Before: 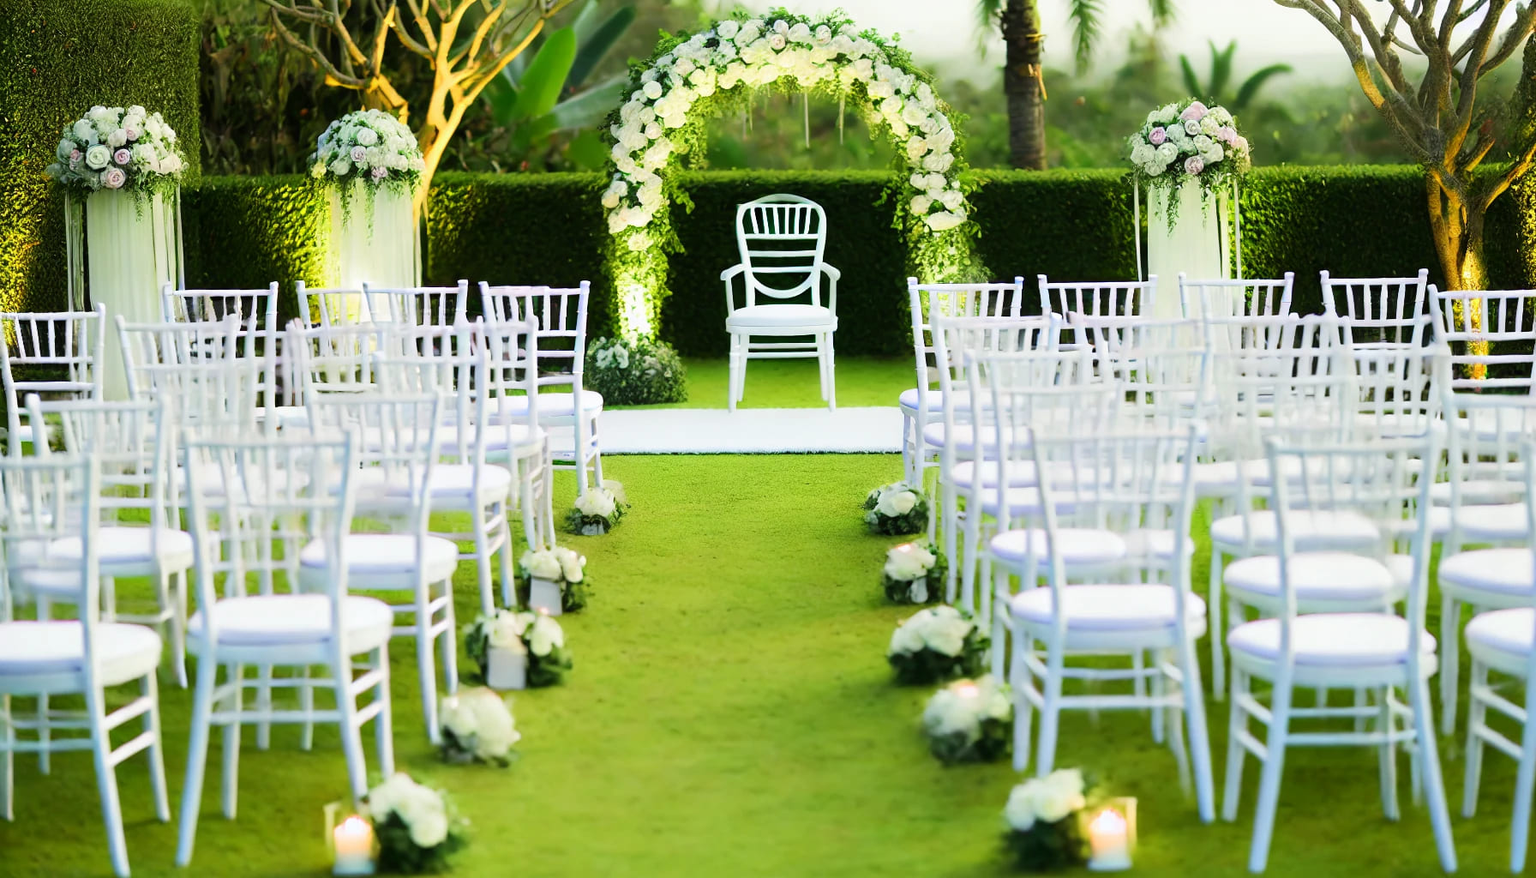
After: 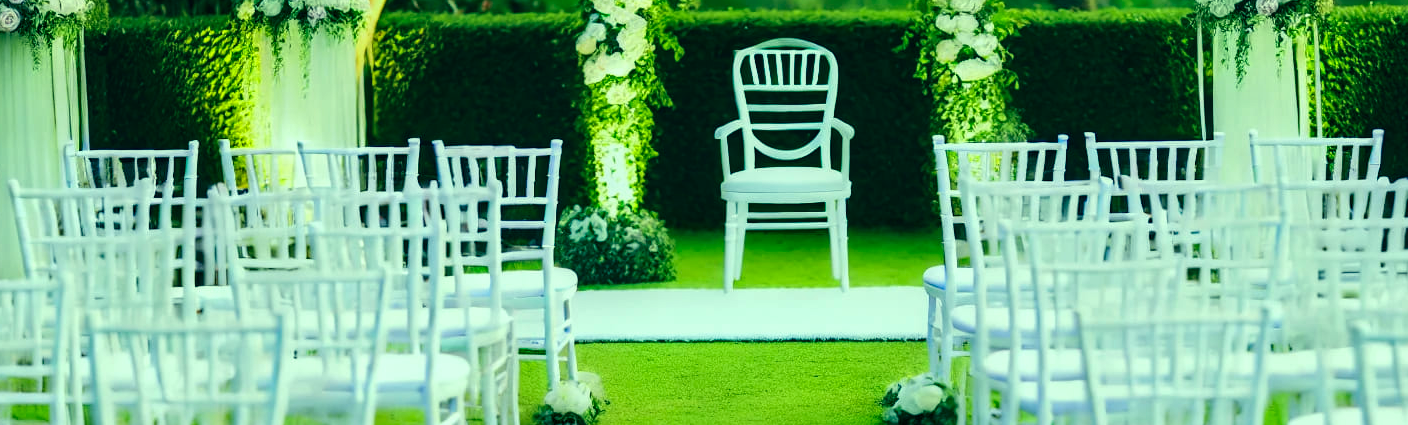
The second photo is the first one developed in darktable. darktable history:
color correction: highlights a* -20.08, highlights b* 9.8, shadows a* -20.4, shadows b* -10.76
crop: left 7.036%, top 18.398%, right 14.379%, bottom 40.043%
local contrast: shadows 94%
